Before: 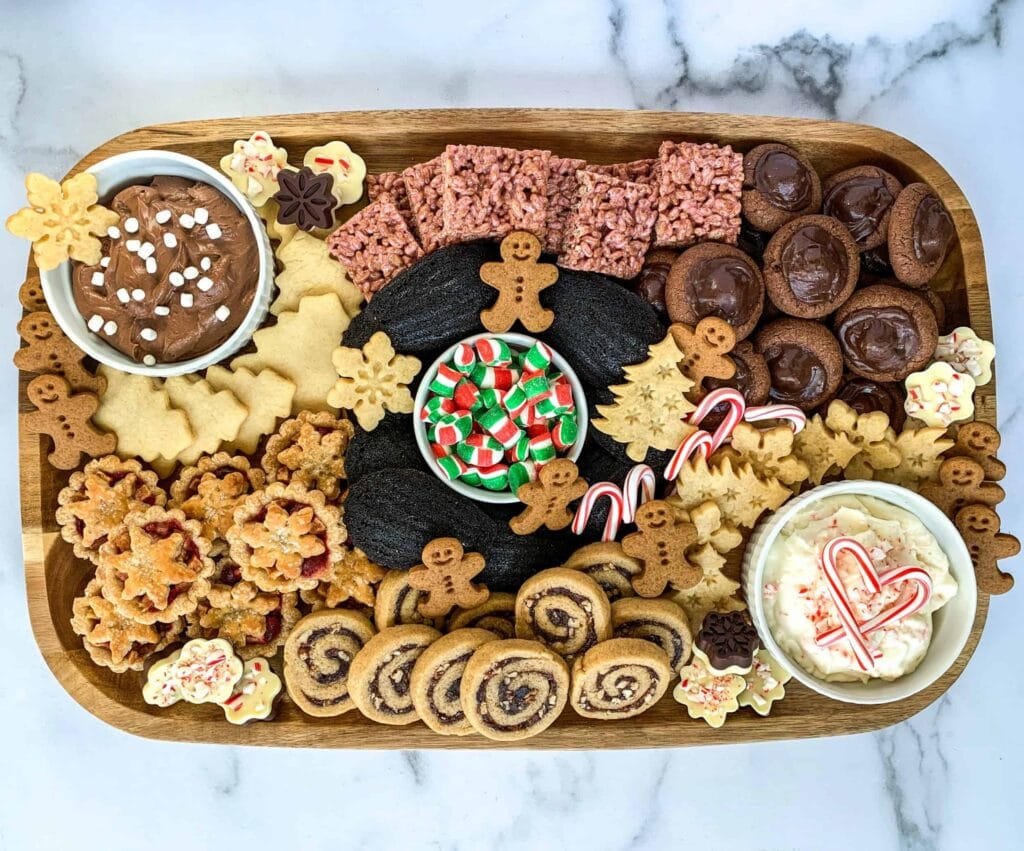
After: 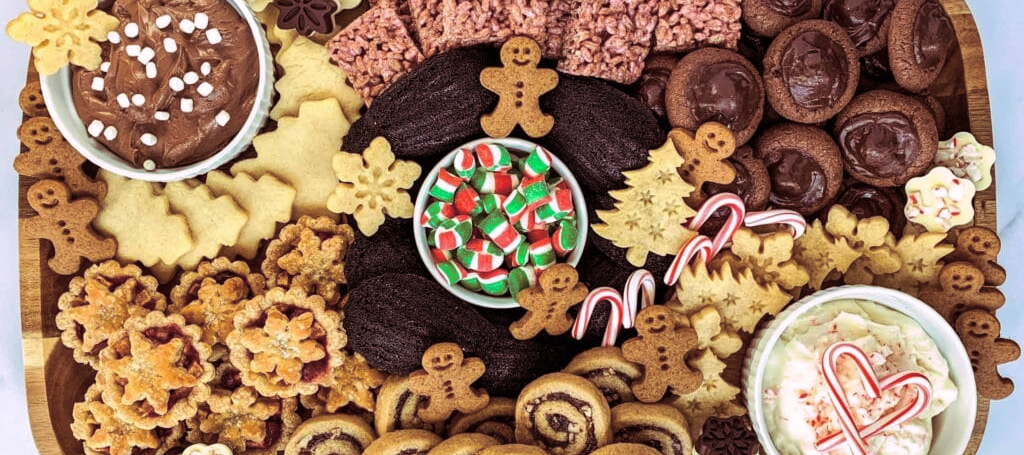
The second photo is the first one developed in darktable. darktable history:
split-toning: highlights › hue 298.8°, highlights › saturation 0.73, compress 41.76%
crop and rotate: top 23.043%, bottom 23.437%
